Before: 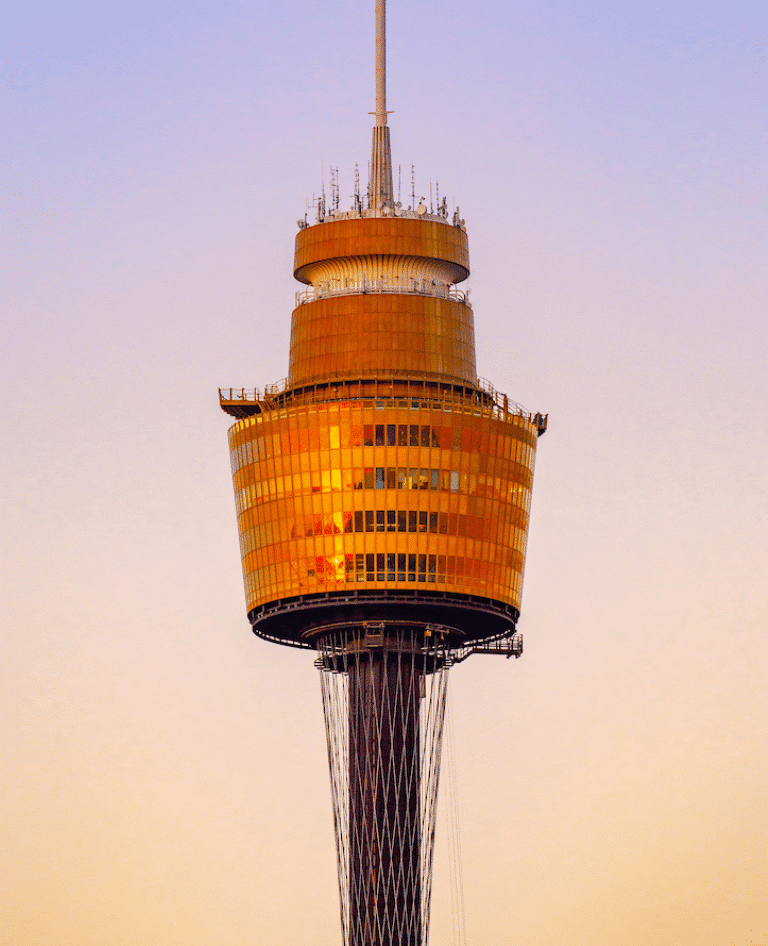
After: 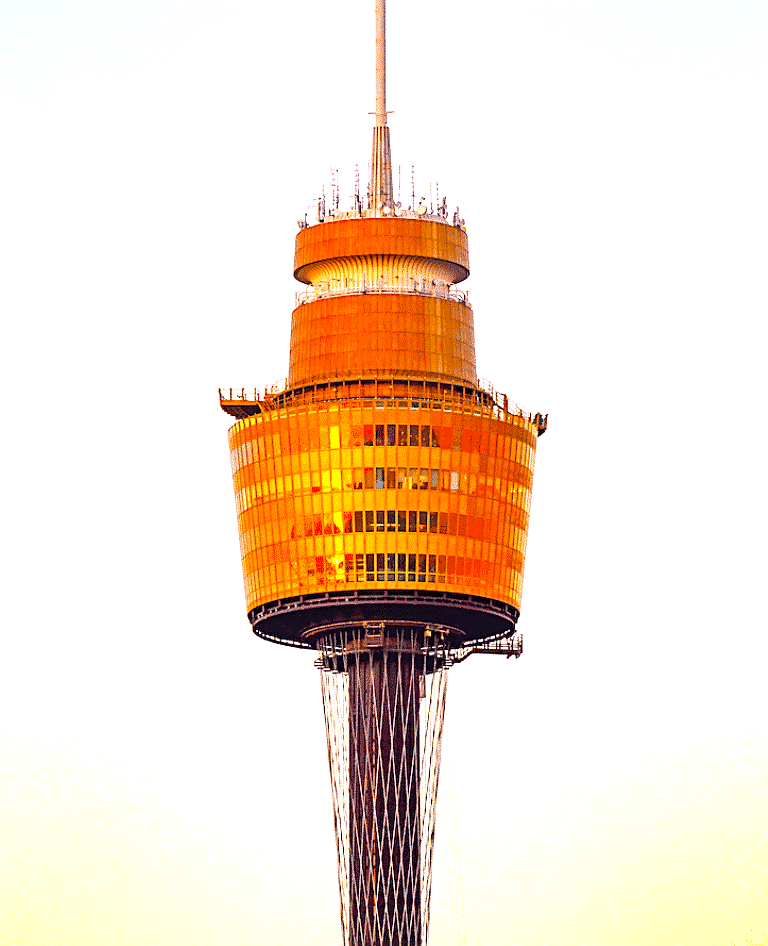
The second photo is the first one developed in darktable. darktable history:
exposure: black level correction 0, exposure 1.097 EV, compensate highlight preservation false
contrast brightness saturation: saturation 0.128
sharpen: on, module defaults
